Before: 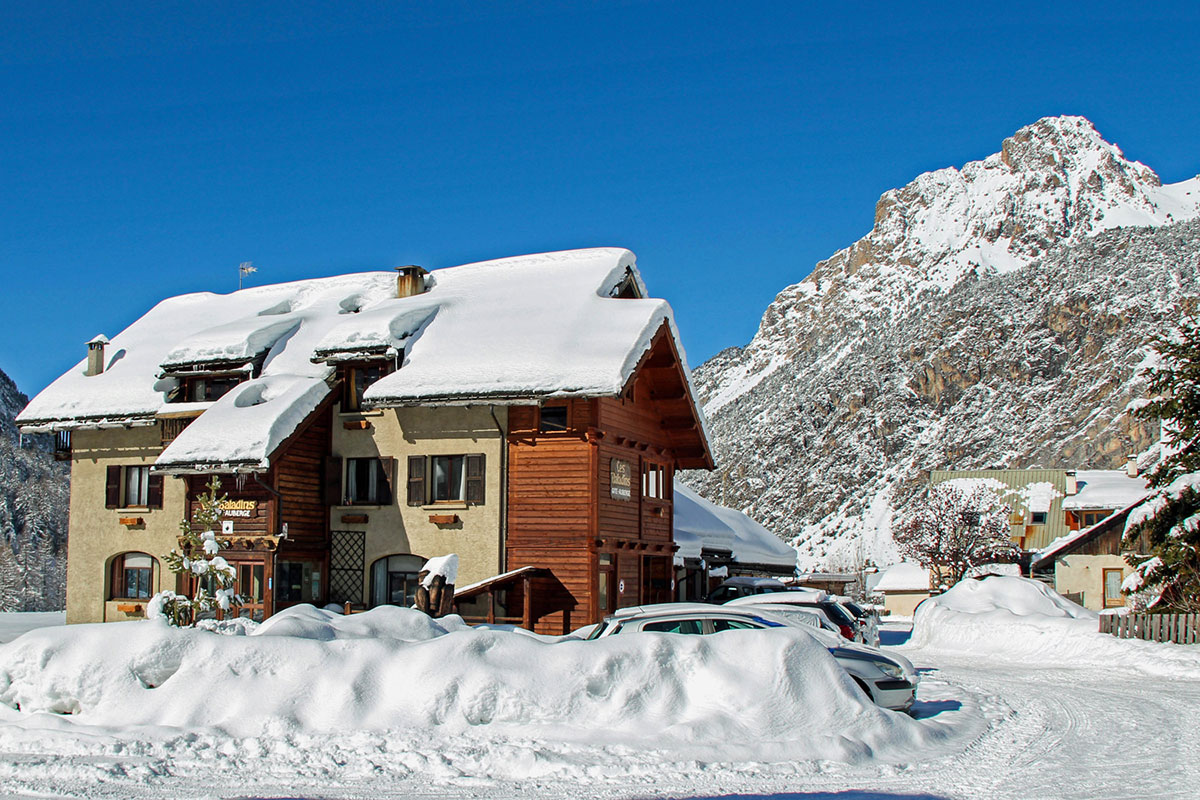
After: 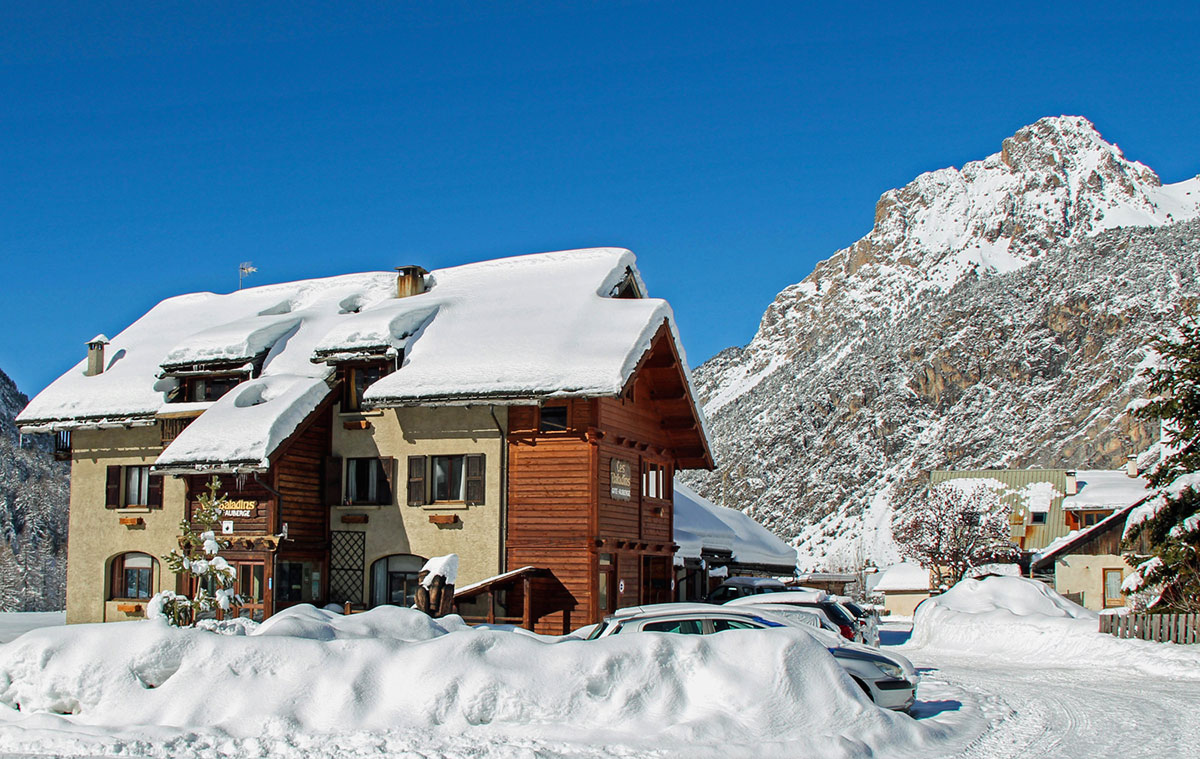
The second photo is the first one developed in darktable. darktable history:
local contrast: mode bilateral grid, contrast 100, coarseness 100, detail 91%, midtone range 0.2
crop and rotate: top 0%, bottom 5.097%
